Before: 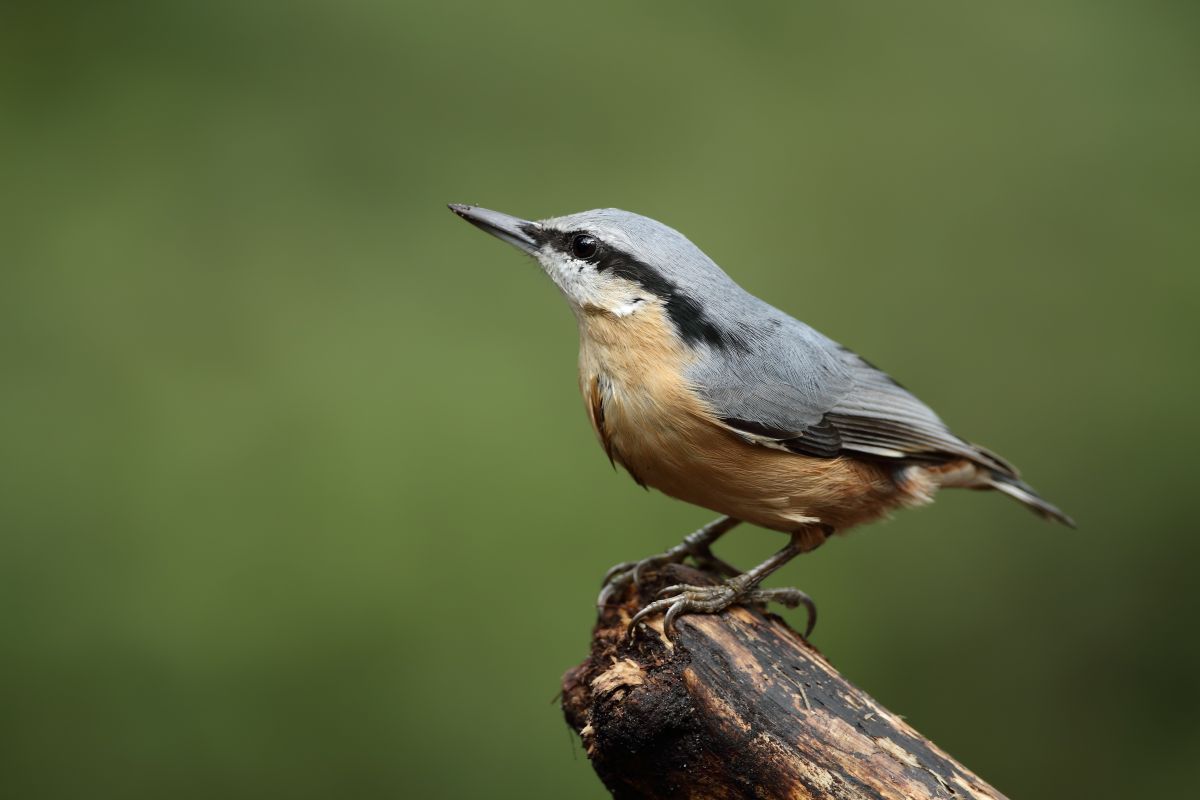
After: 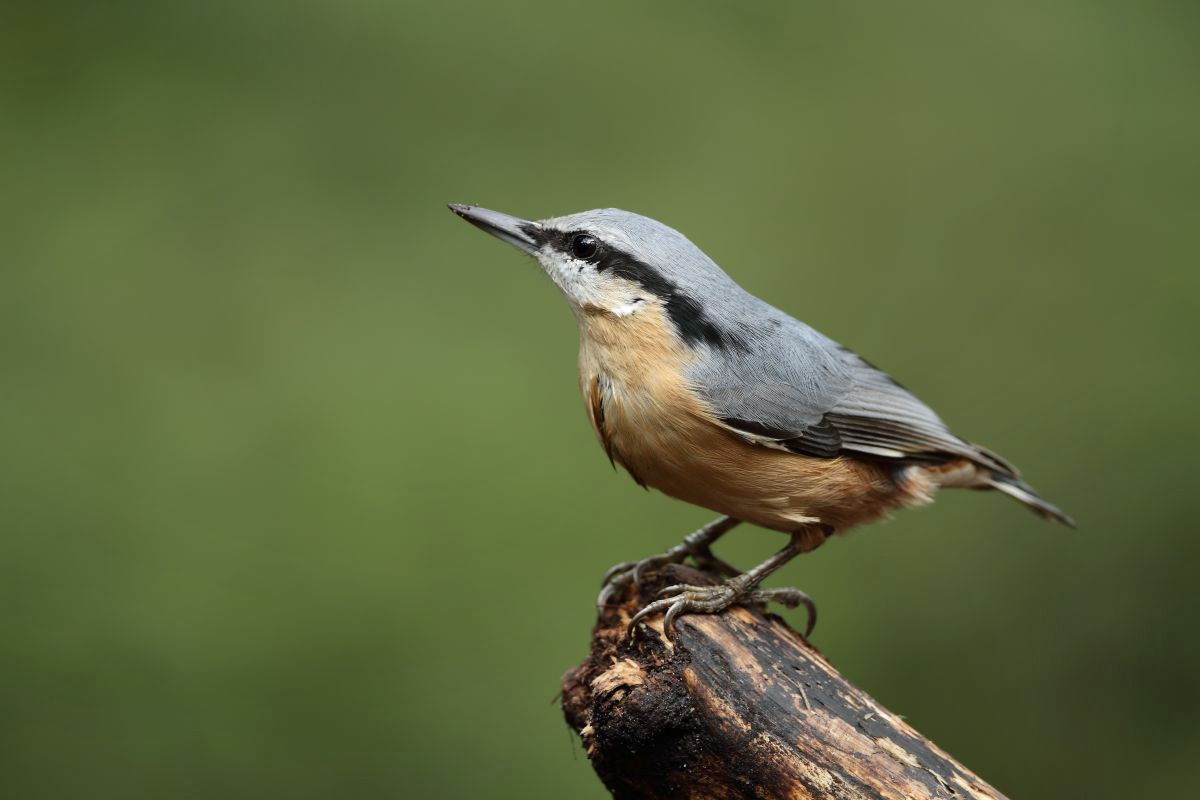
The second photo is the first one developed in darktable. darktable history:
shadows and highlights: radius 108.69, shadows 40.81, highlights -71.76, low approximation 0.01, soften with gaussian
